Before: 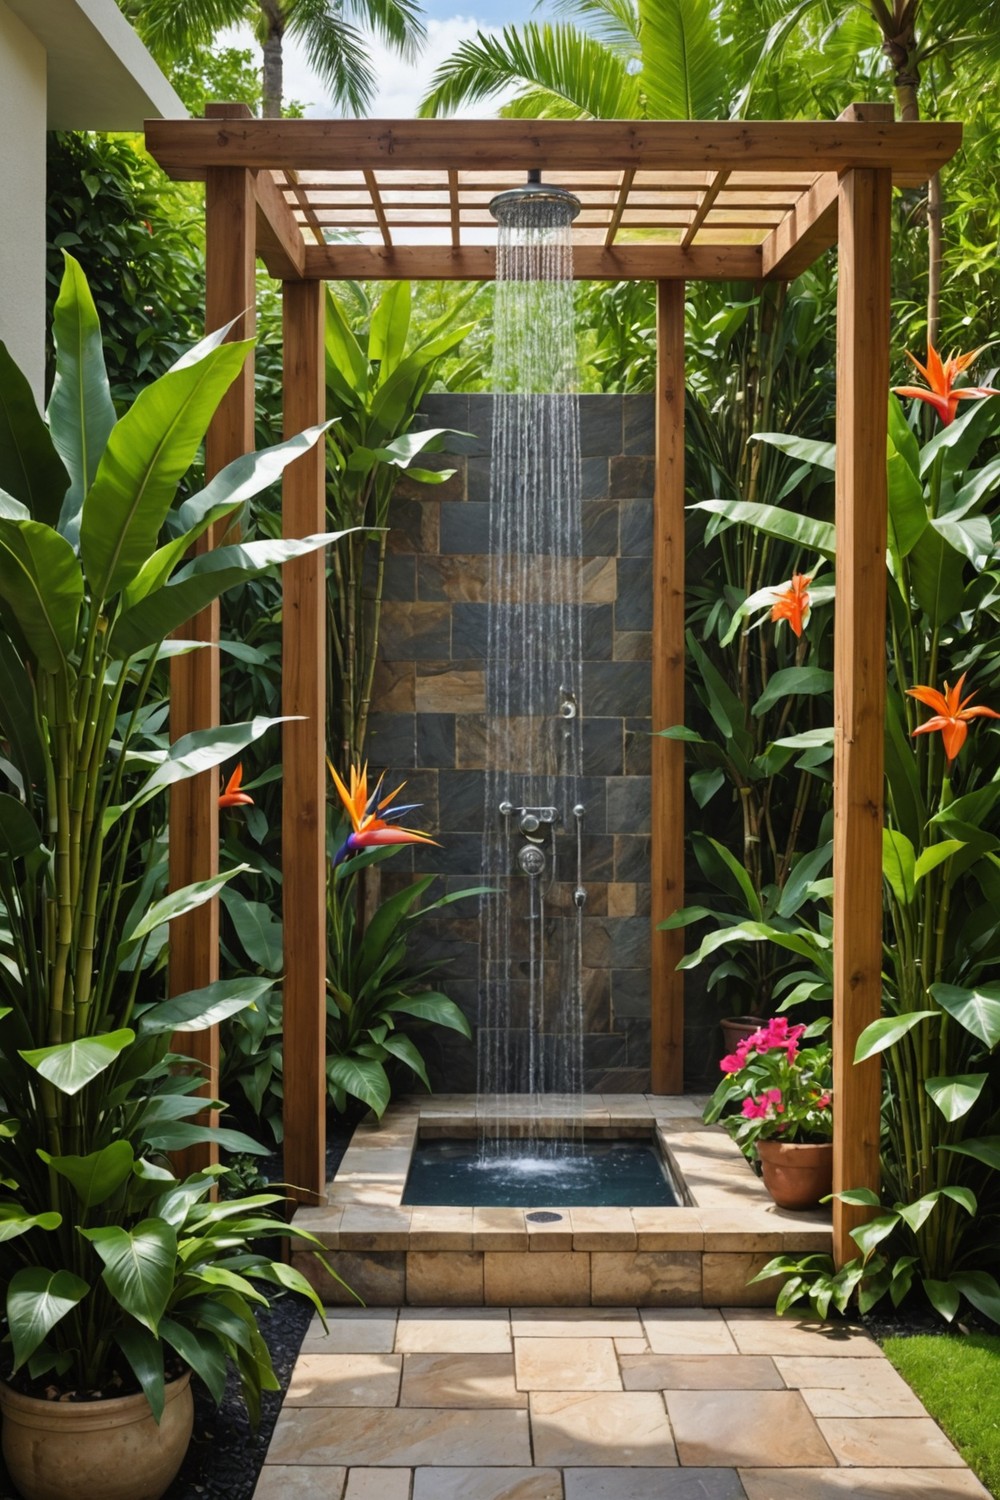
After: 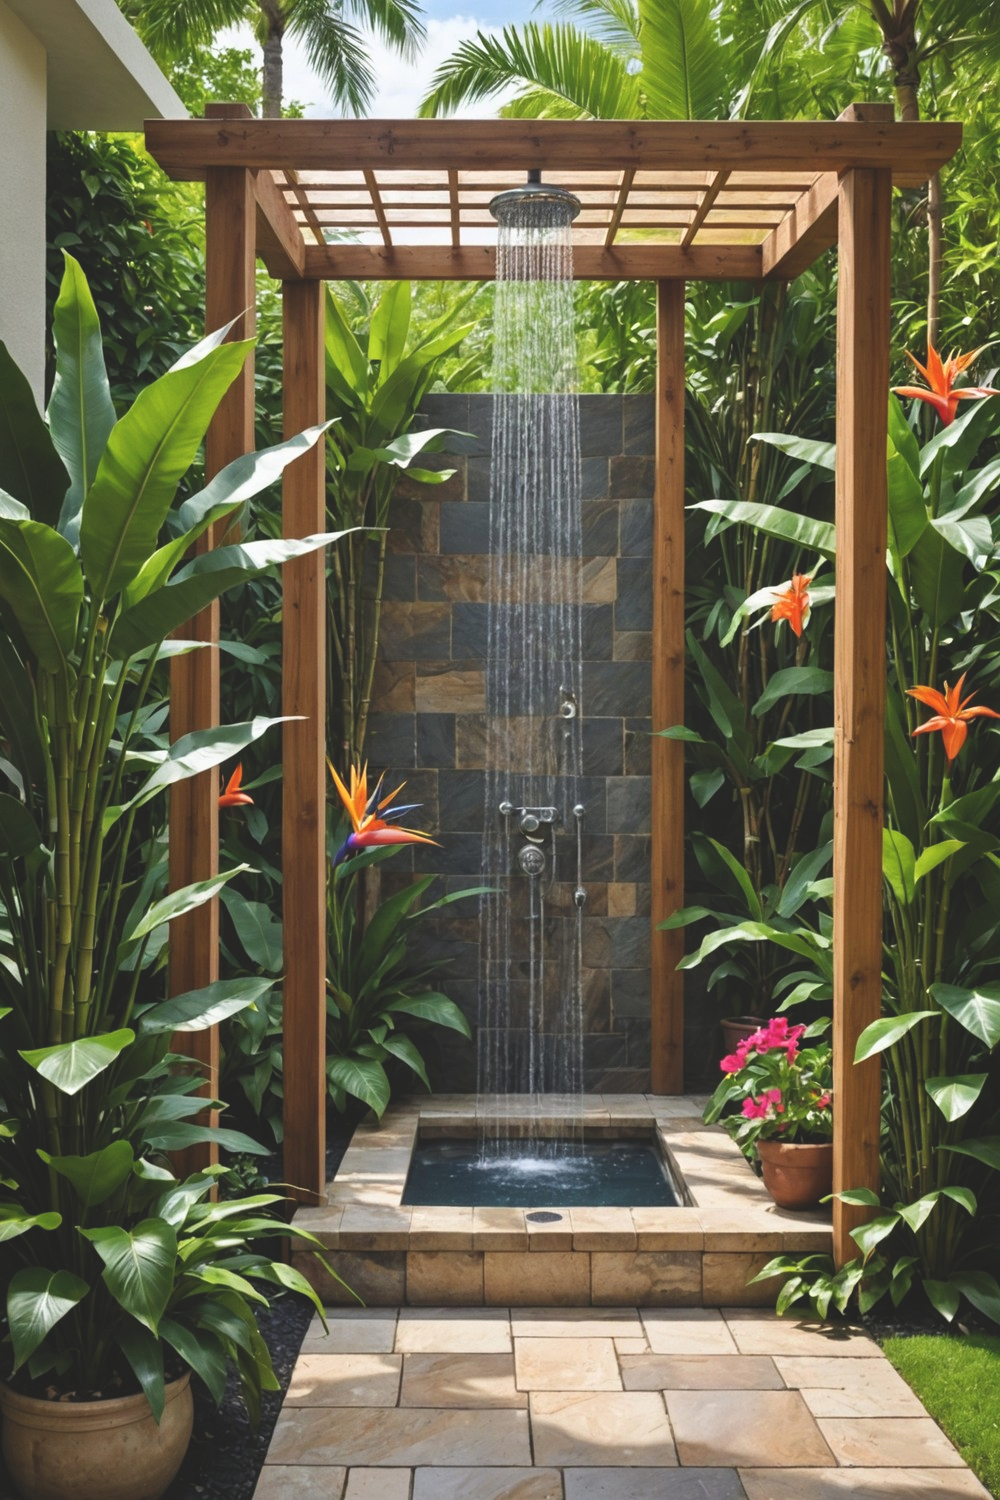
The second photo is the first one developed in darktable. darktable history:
shadows and highlights: shadows 0.81, highlights 40.97
exposure: black level correction -0.015, compensate exposure bias true, compensate highlight preservation false
